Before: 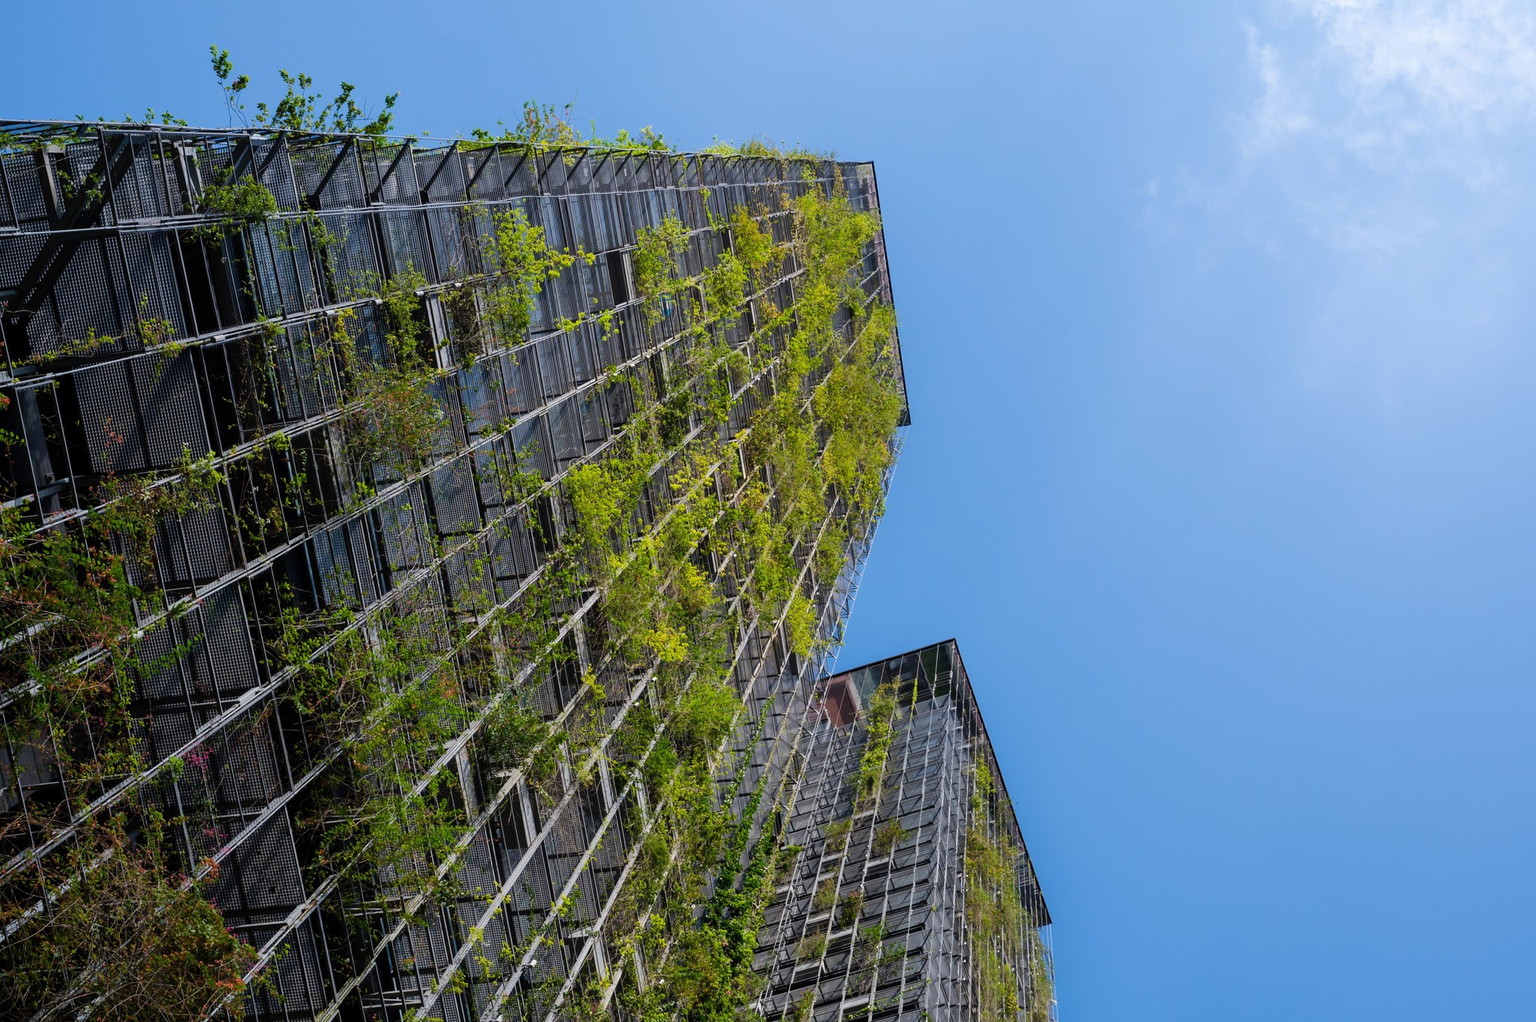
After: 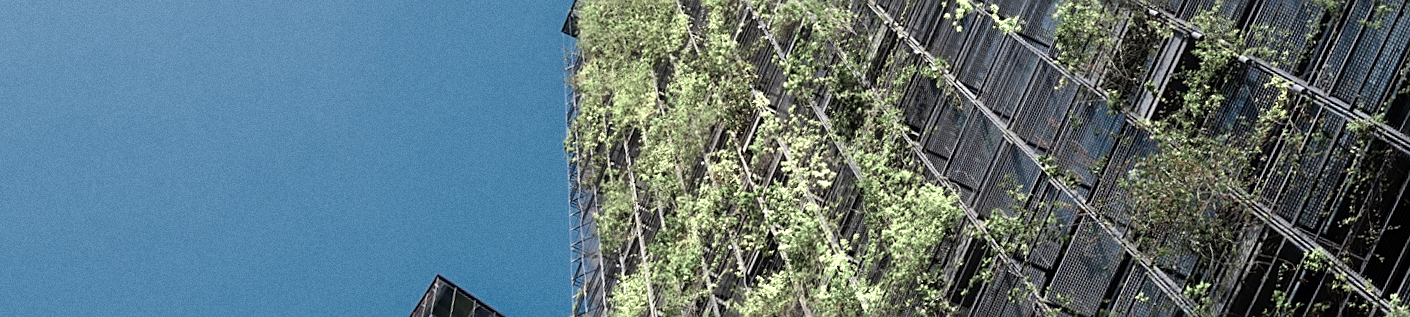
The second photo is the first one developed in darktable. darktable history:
crop and rotate: angle 16.12°, top 30.835%, bottom 35.653%
sharpen: on, module defaults
grain: coarseness 0.09 ISO
color zones: curves: ch0 [(0.25, 0.667) (0.758, 0.368)]; ch1 [(0.215, 0.245) (0.761, 0.373)]; ch2 [(0.247, 0.554) (0.761, 0.436)]
rotate and perspective: rotation 0.8°, automatic cropping off
